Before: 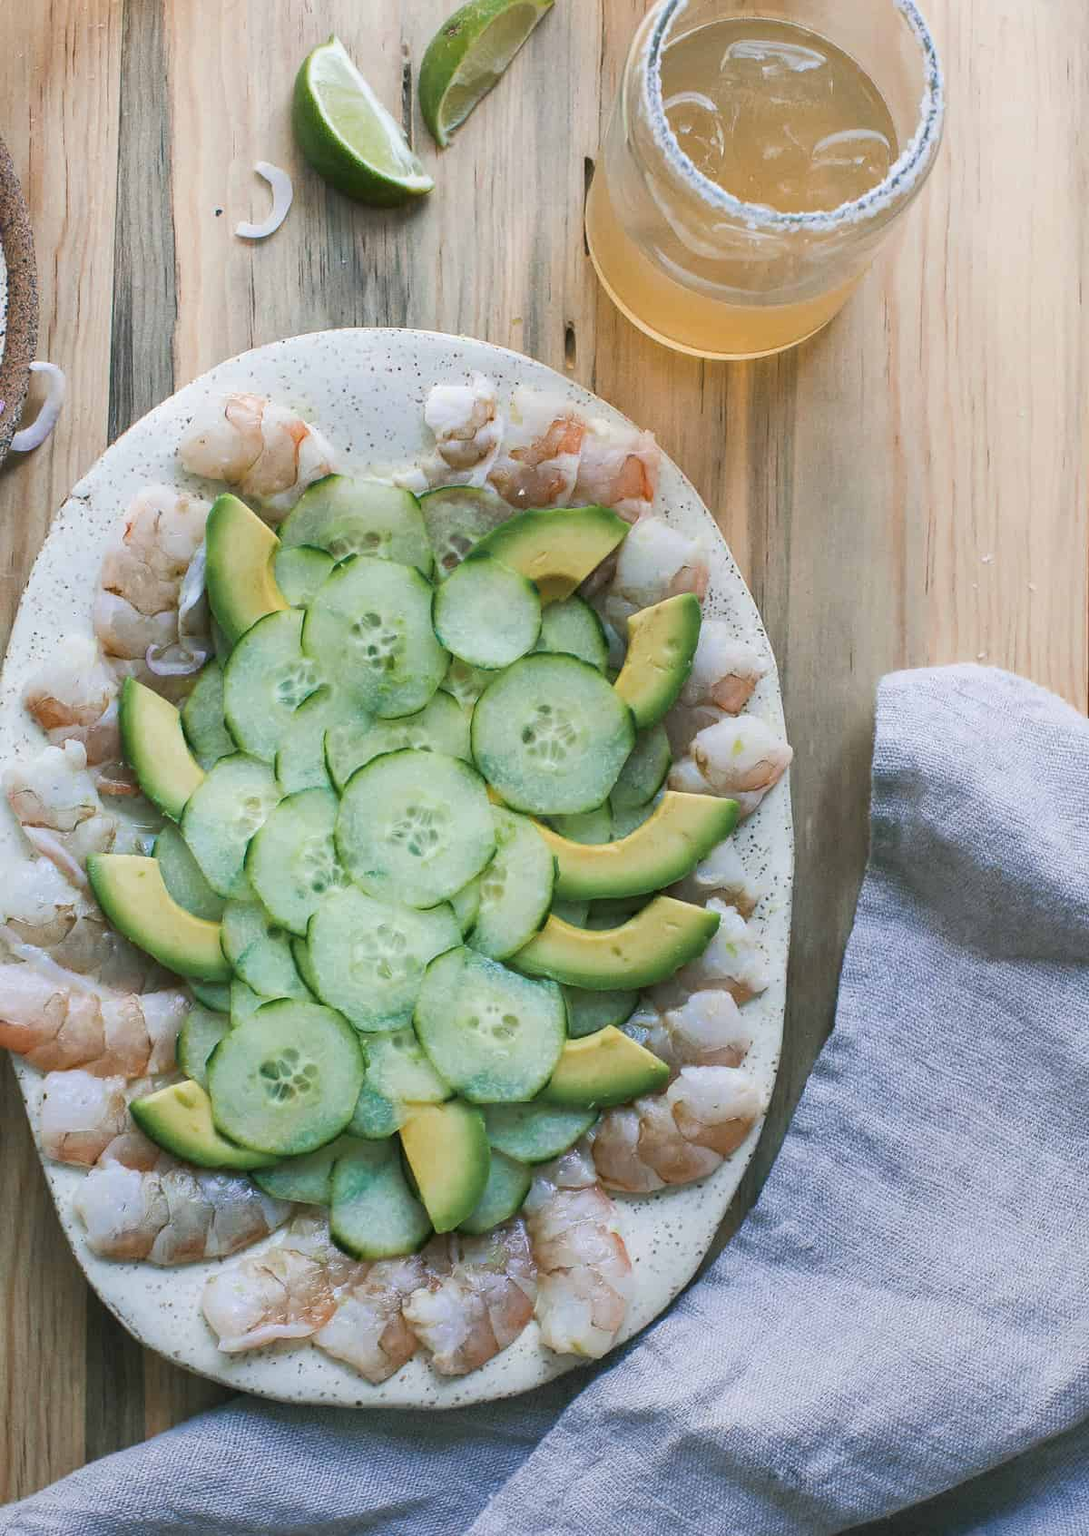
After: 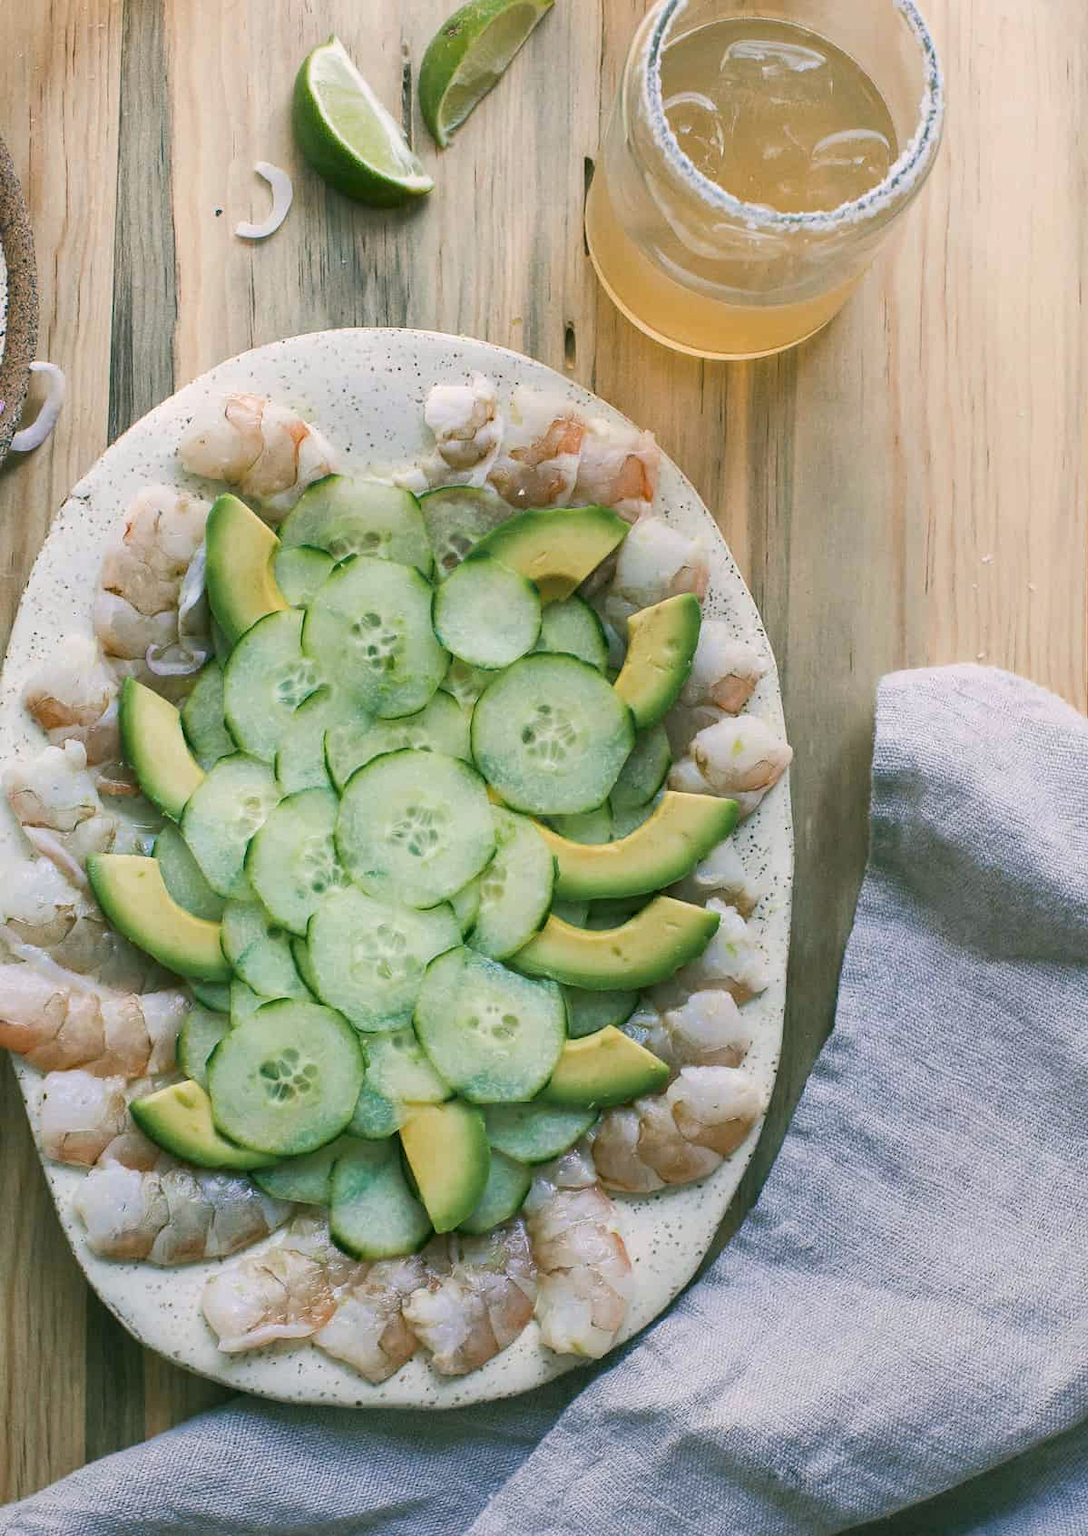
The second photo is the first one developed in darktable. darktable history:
contrast brightness saturation: contrast 0.01, saturation -0.05
color correction: highlights a* 4.02, highlights b* 4.98, shadows a* -7.55, shadows b* 4.98
